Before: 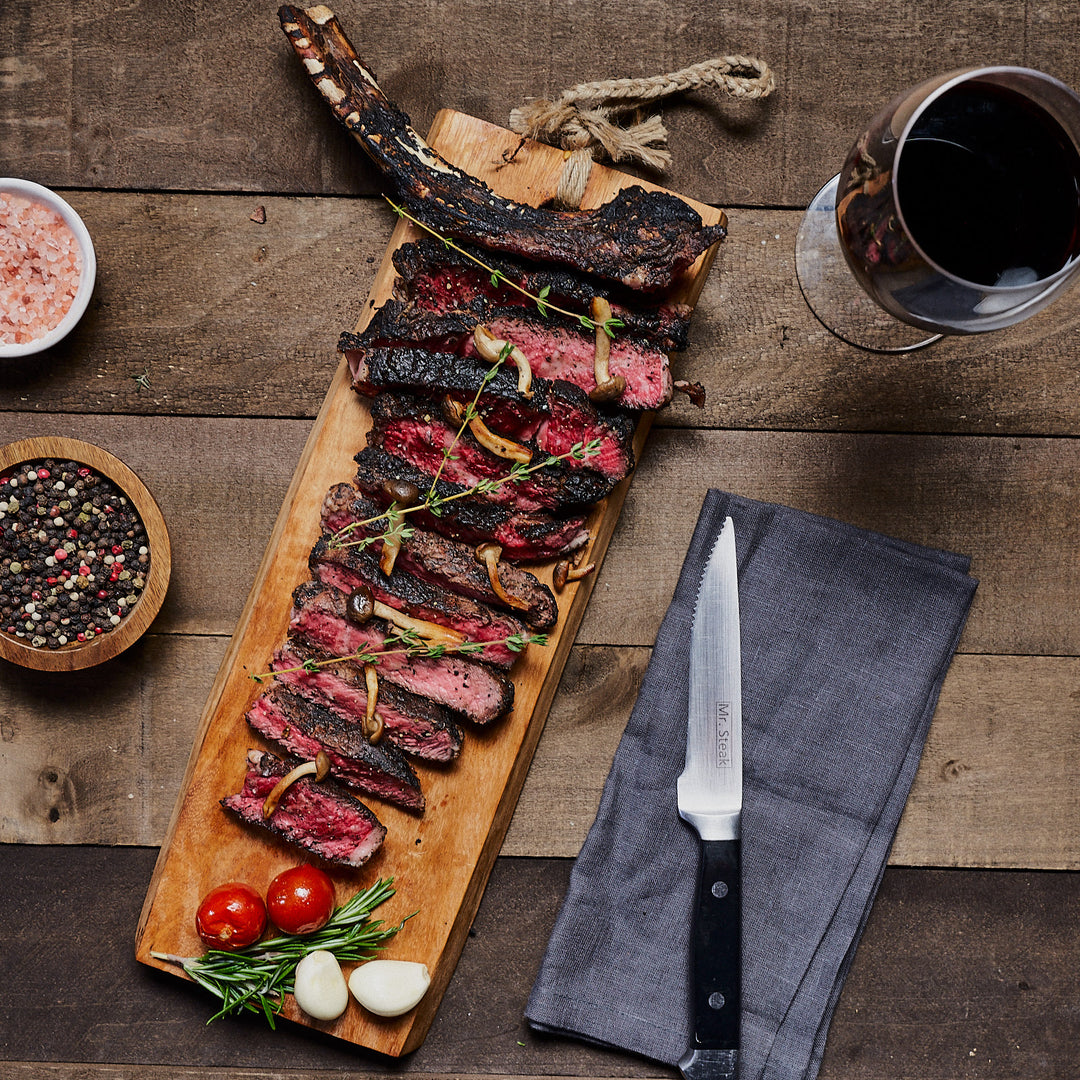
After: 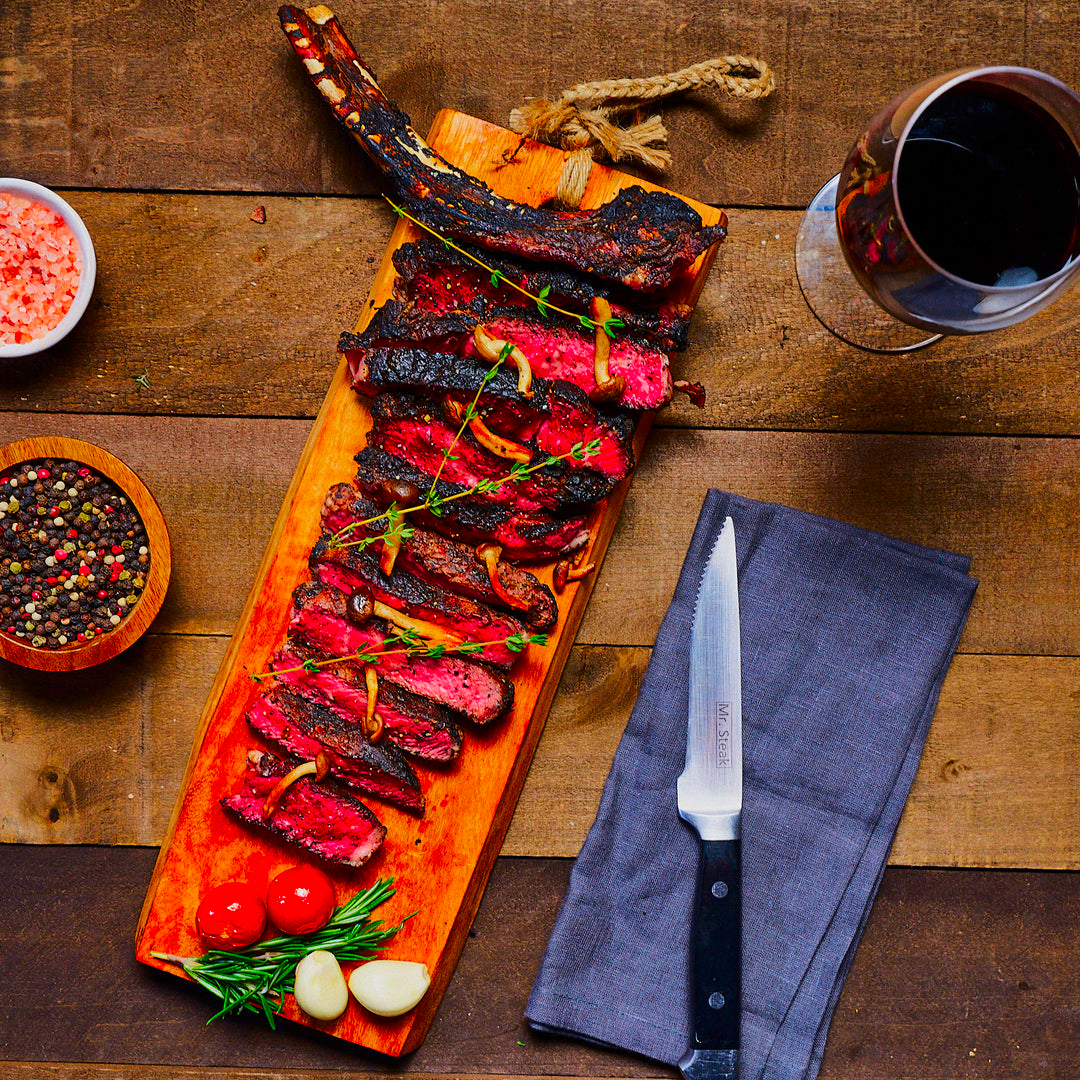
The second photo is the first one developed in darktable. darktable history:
color correction: saturation 2.15
color balance: output saturation 120%
